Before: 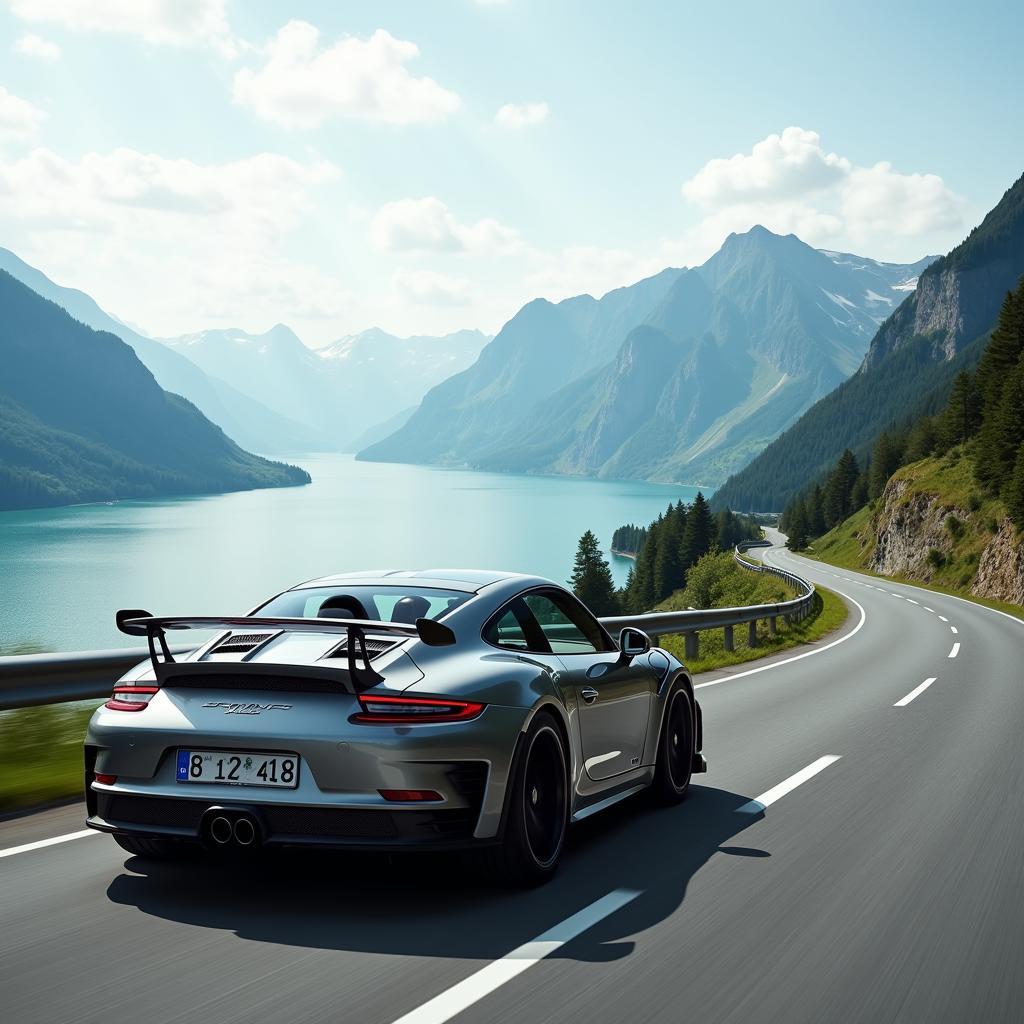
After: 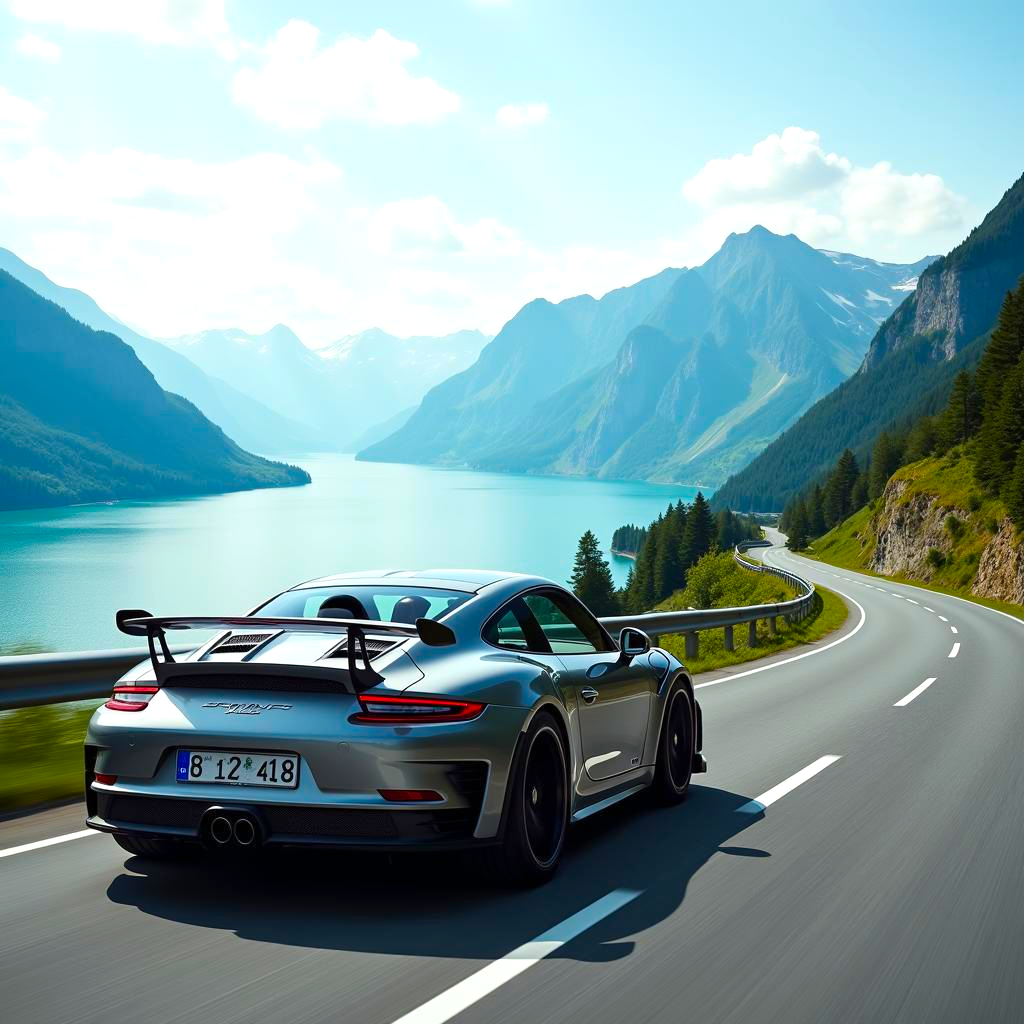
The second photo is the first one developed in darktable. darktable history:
color balance rgb: linear chroma grading › global chroma 15.279%, perceptual saturation grading › global saturation 19.737%, global vibrance 20%
exposure: exposure 0.188 EV, compensate highlight preservation false
